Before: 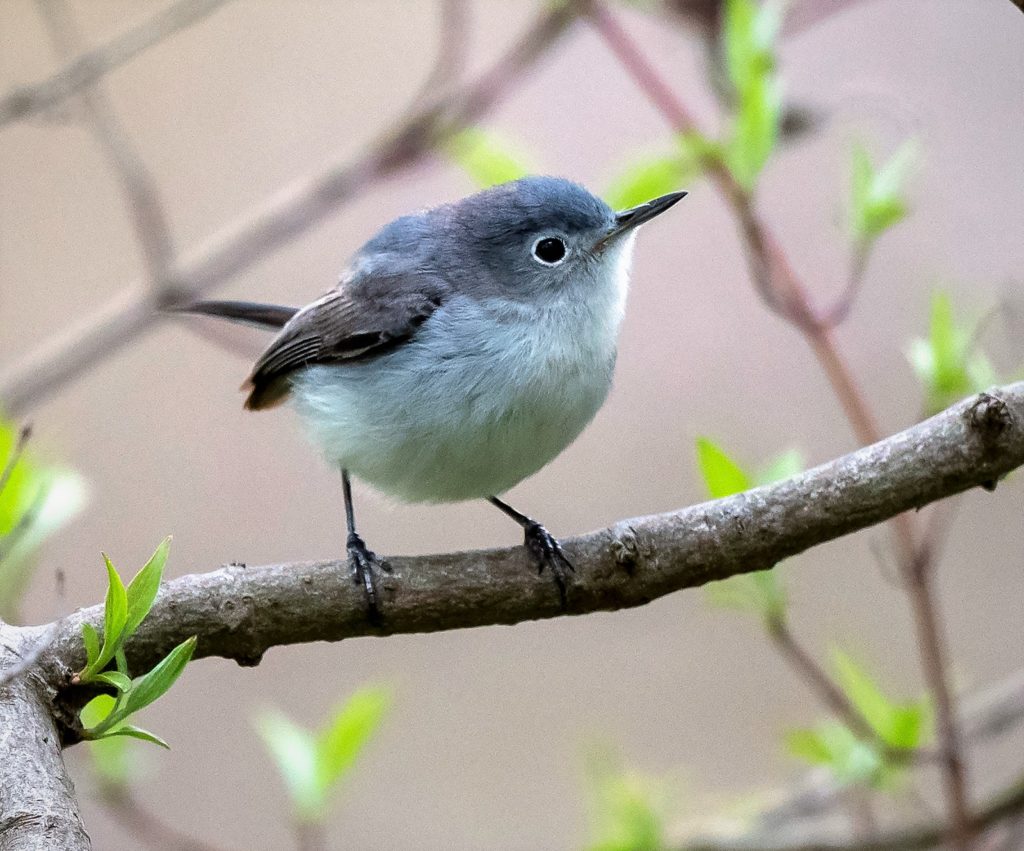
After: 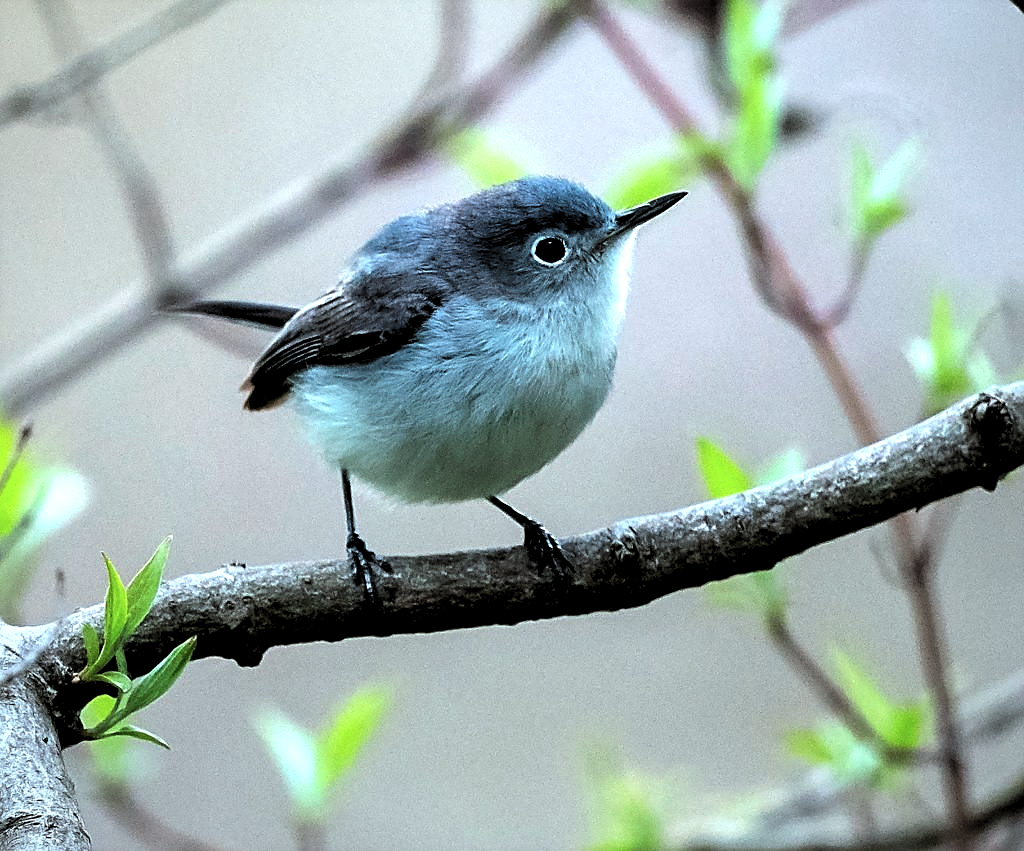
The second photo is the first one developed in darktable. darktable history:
sharpen: on, module defaults
color correction: highlights a* -9.91, highlights b* -10.41
levels: black 3.89%, levels [0.182, 0.542, 0.902]
